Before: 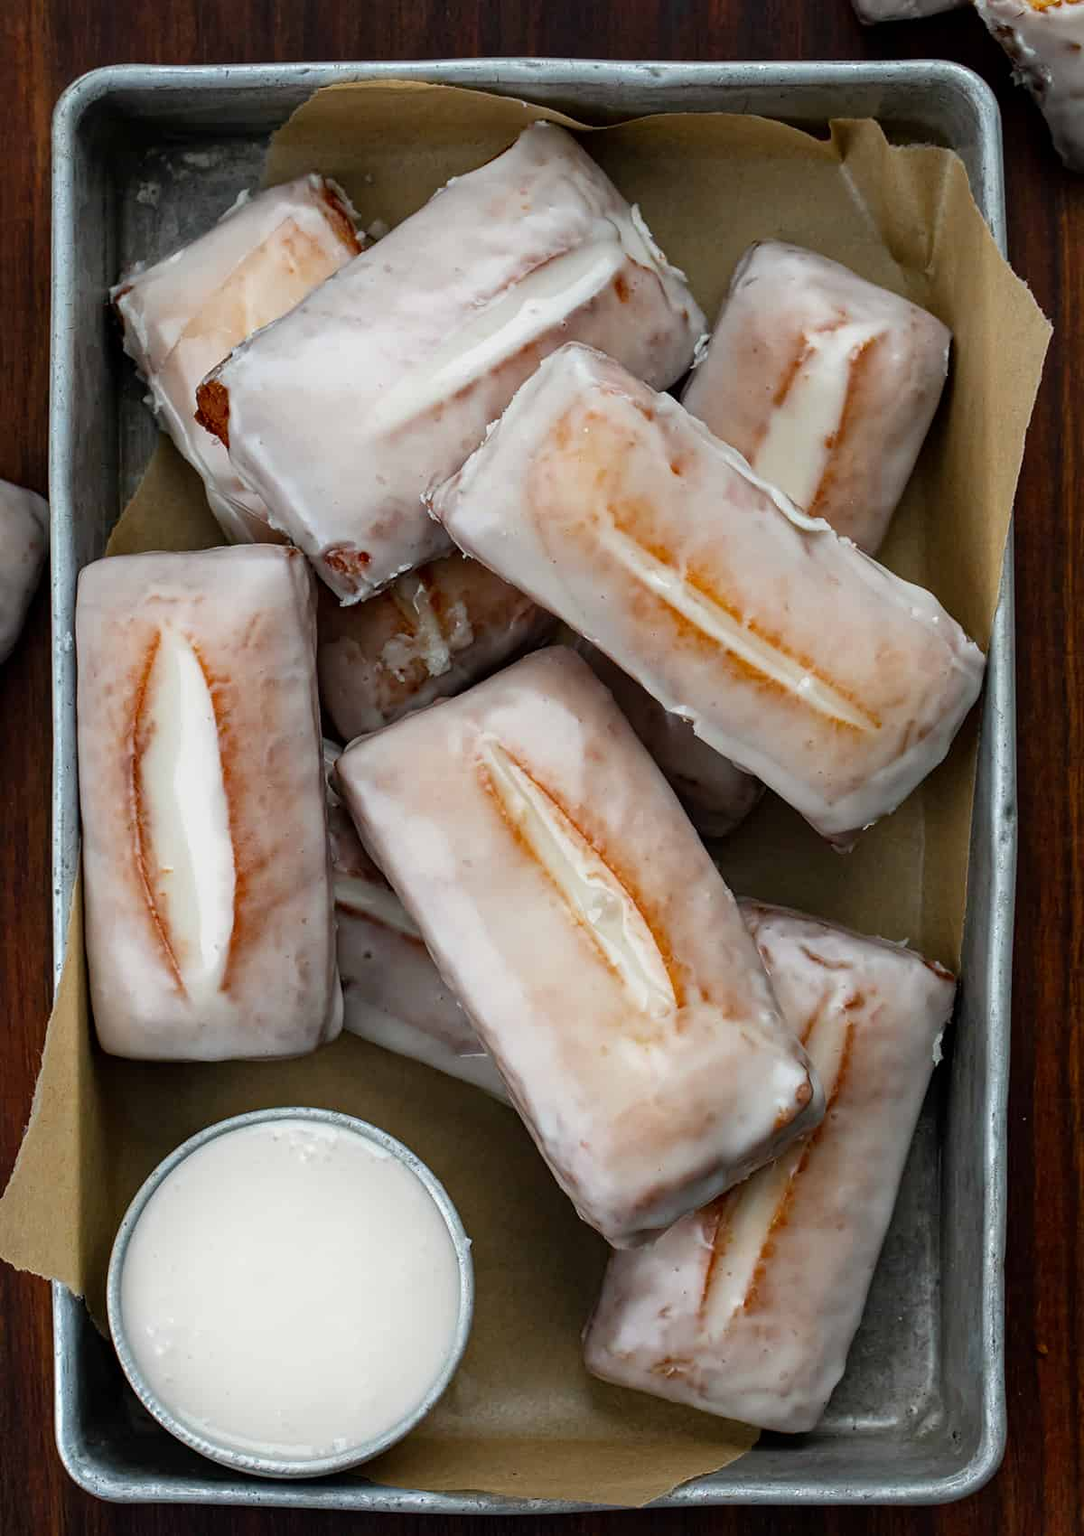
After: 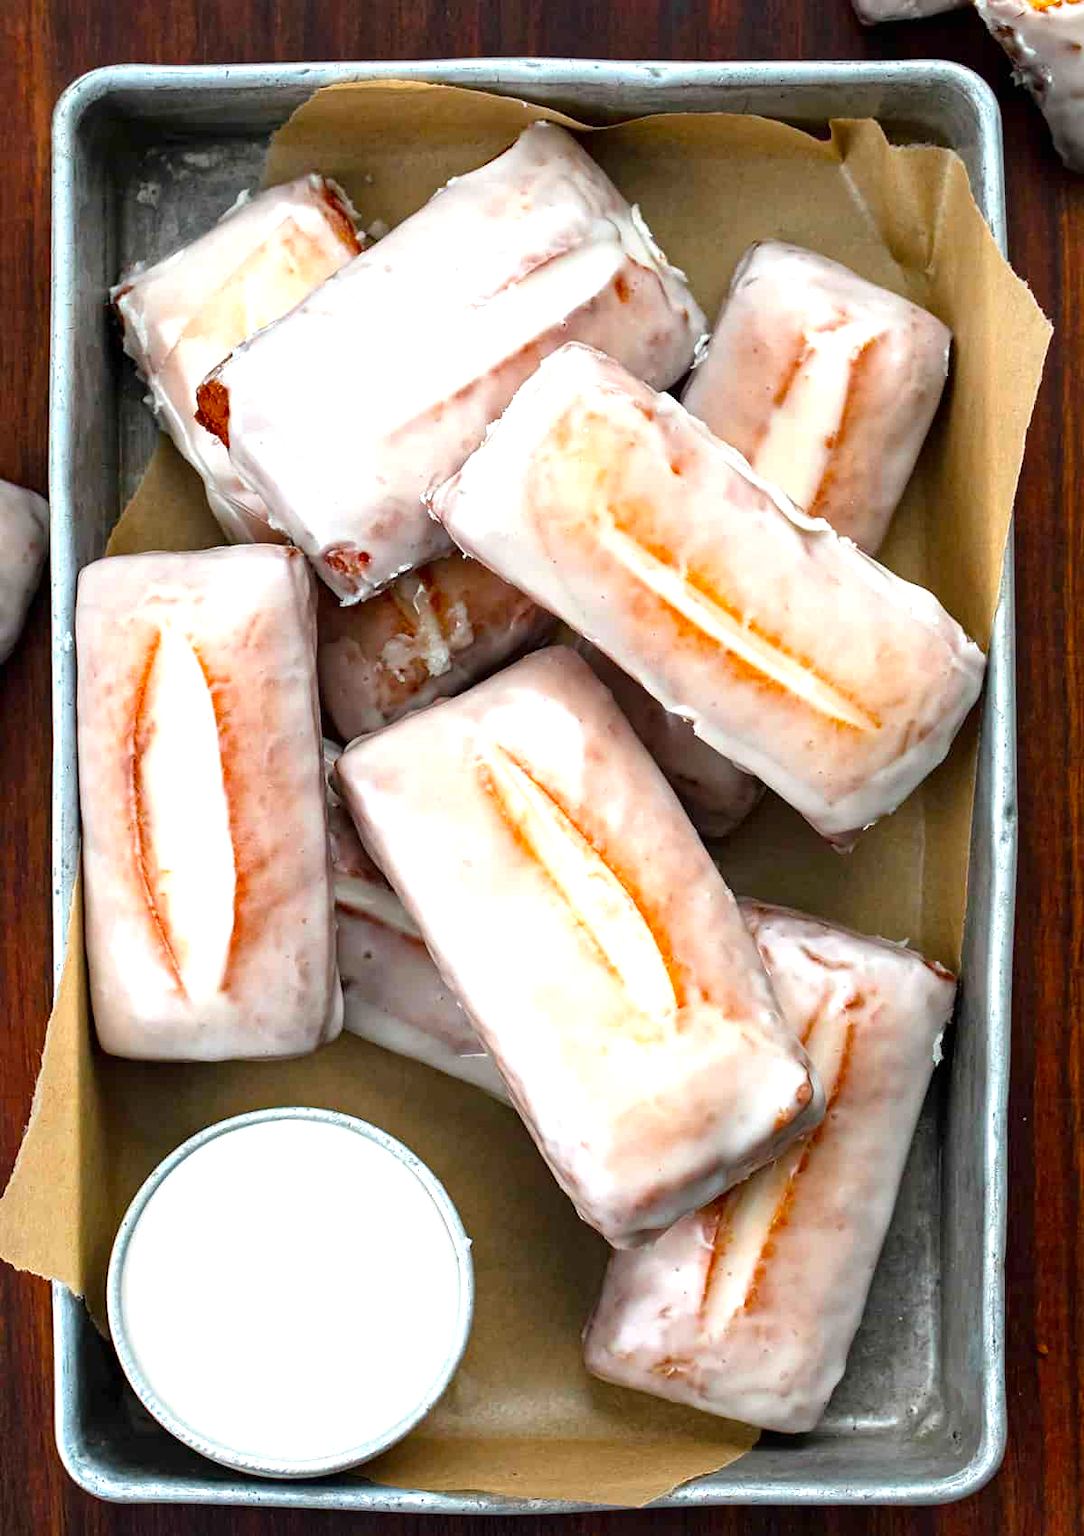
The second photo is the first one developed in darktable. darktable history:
exposure: exposure 1.091 EV, compensate exposure bias true, compensate highlight preservation false
